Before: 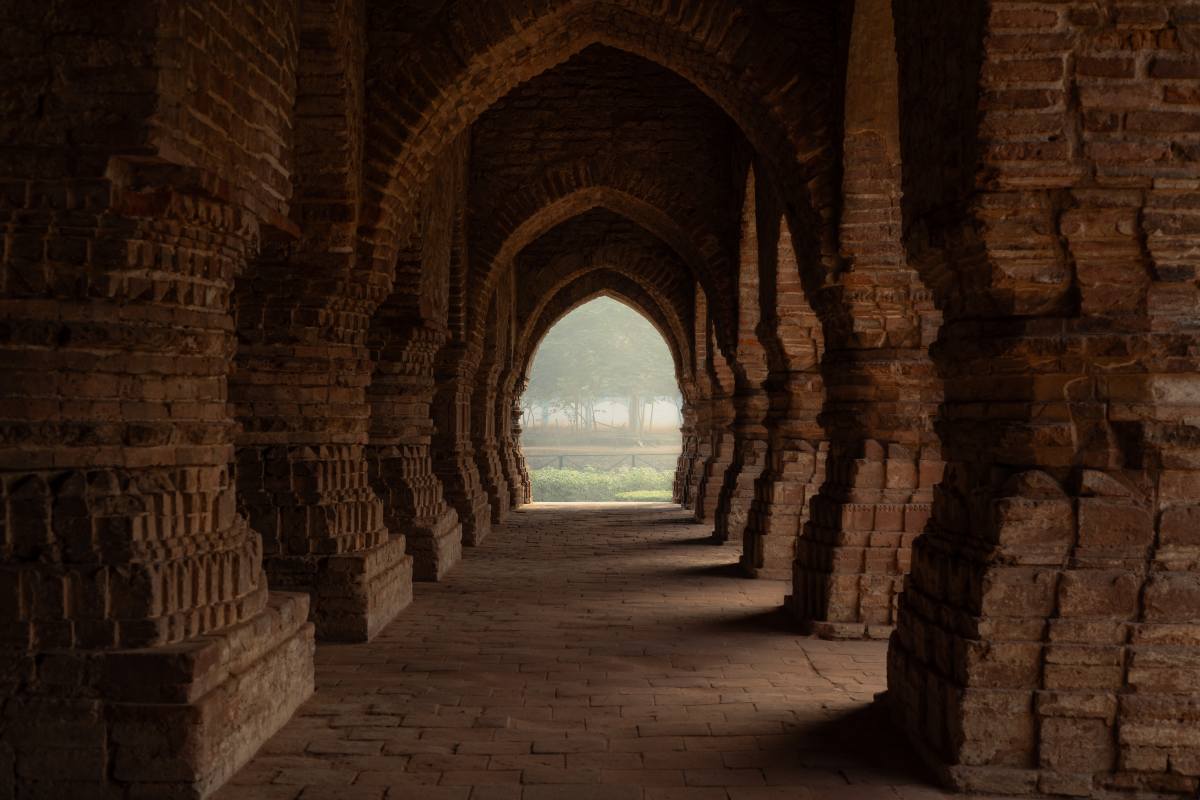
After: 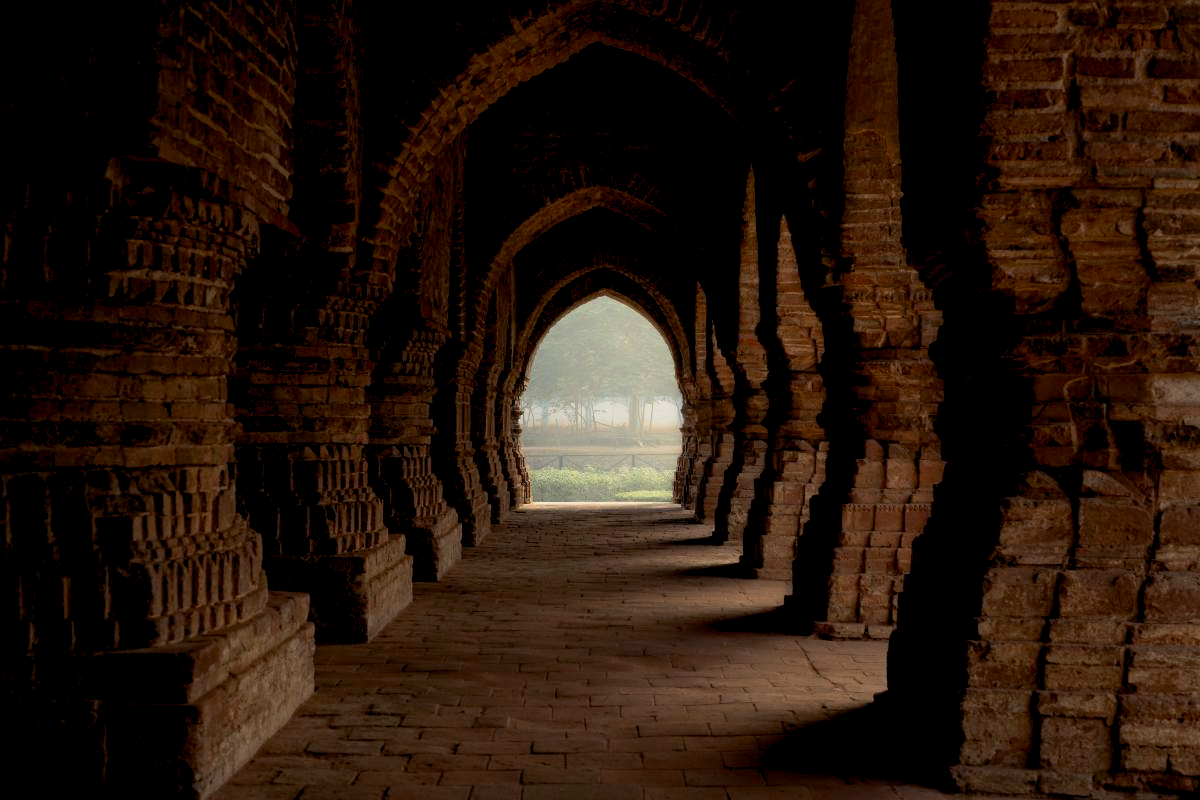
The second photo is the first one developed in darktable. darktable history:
color balance rgb: global offset › luminance -0.893%, perceptual saturation grading › global saturation 0.696%
